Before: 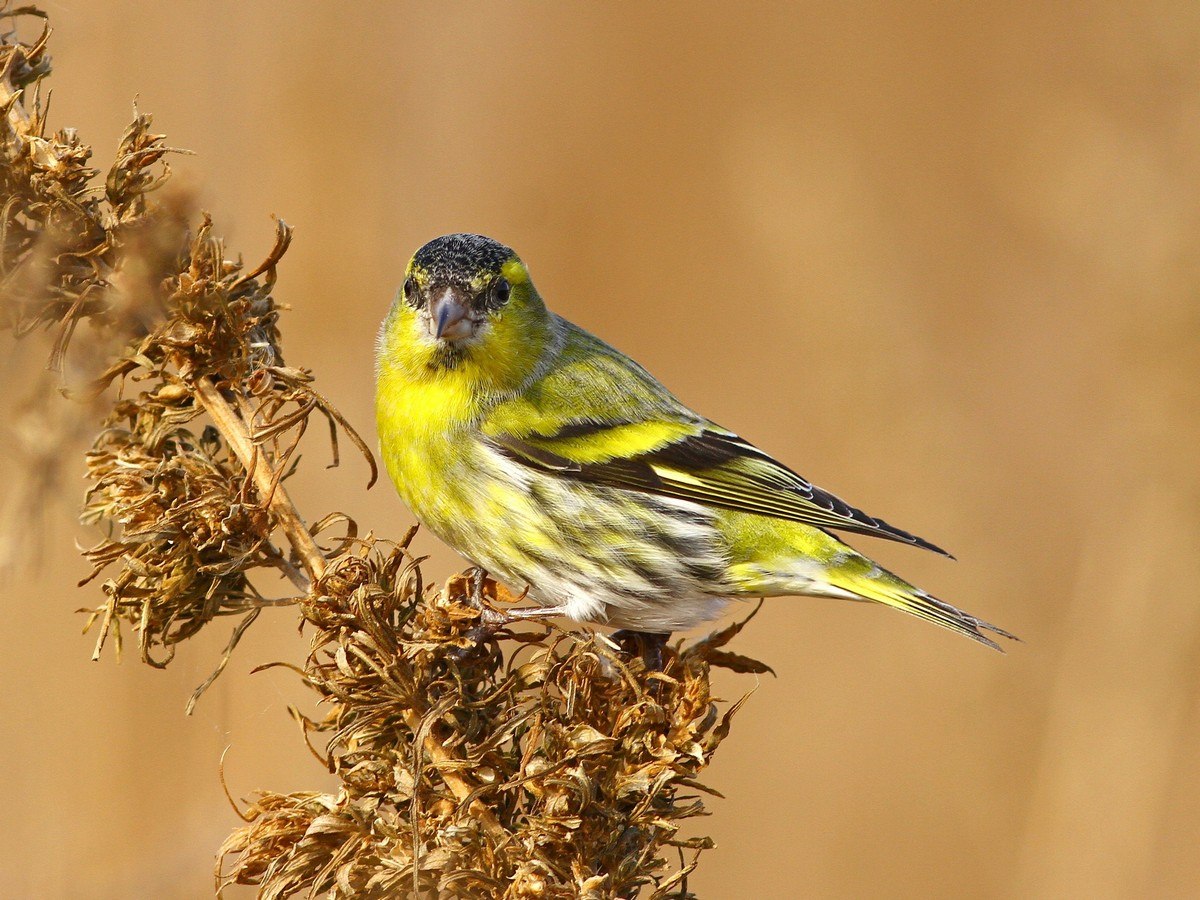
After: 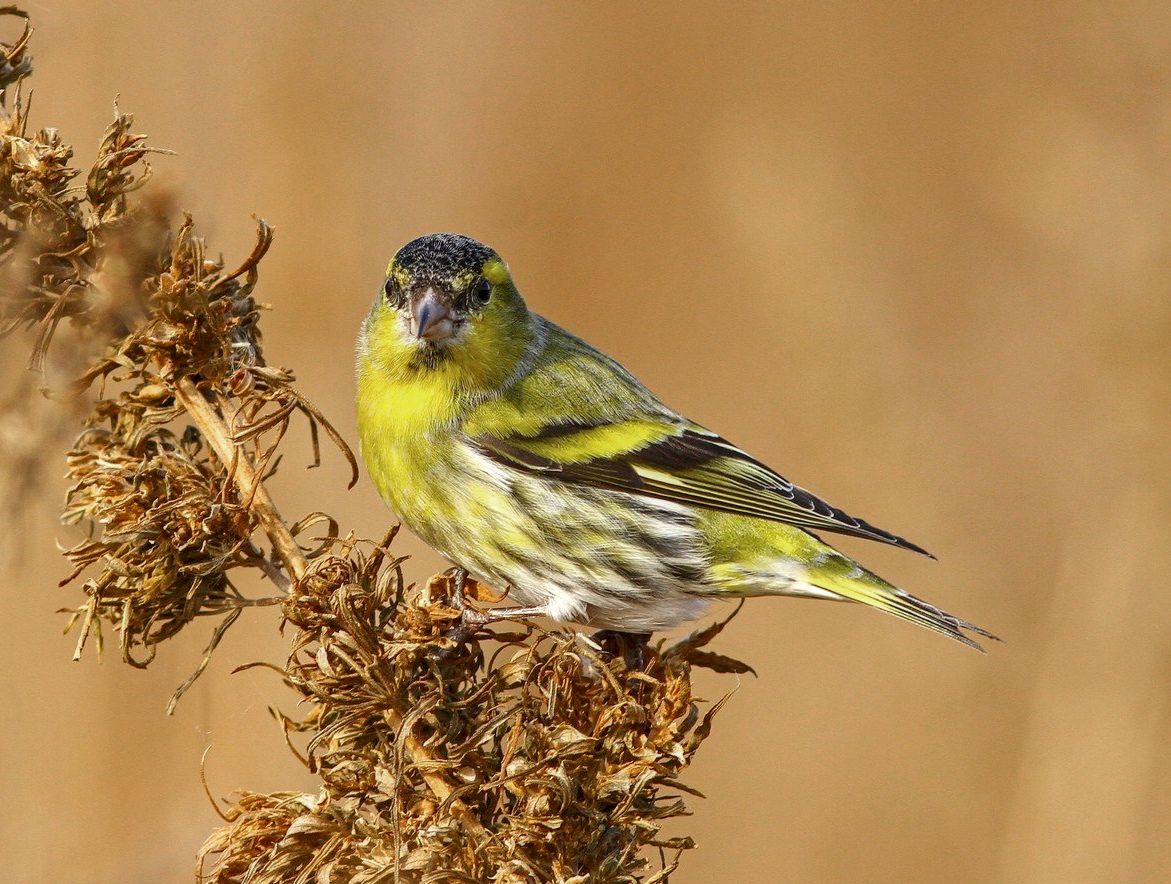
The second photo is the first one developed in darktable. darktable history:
local contrast: on, module defaults
crop and rotate: left 1.651%, right 0.739%, bottom 1.699%
color zones: curves: ch0 [(0, 0.5) (0.143, 0.5) (0.286, 0.456) (0.429, 0.5) (0.571, 0.5) (0.714, 0.5) (0.857, 0.5) (1, 0.5)]; ch1 [(0, 0.5) (0.143, 0.5) (0.286, 0.422) (0.429, 0.5) (0.571, 0.5) (0.714, 0.5) (0.857, 0.5) (1, 0.5)]
